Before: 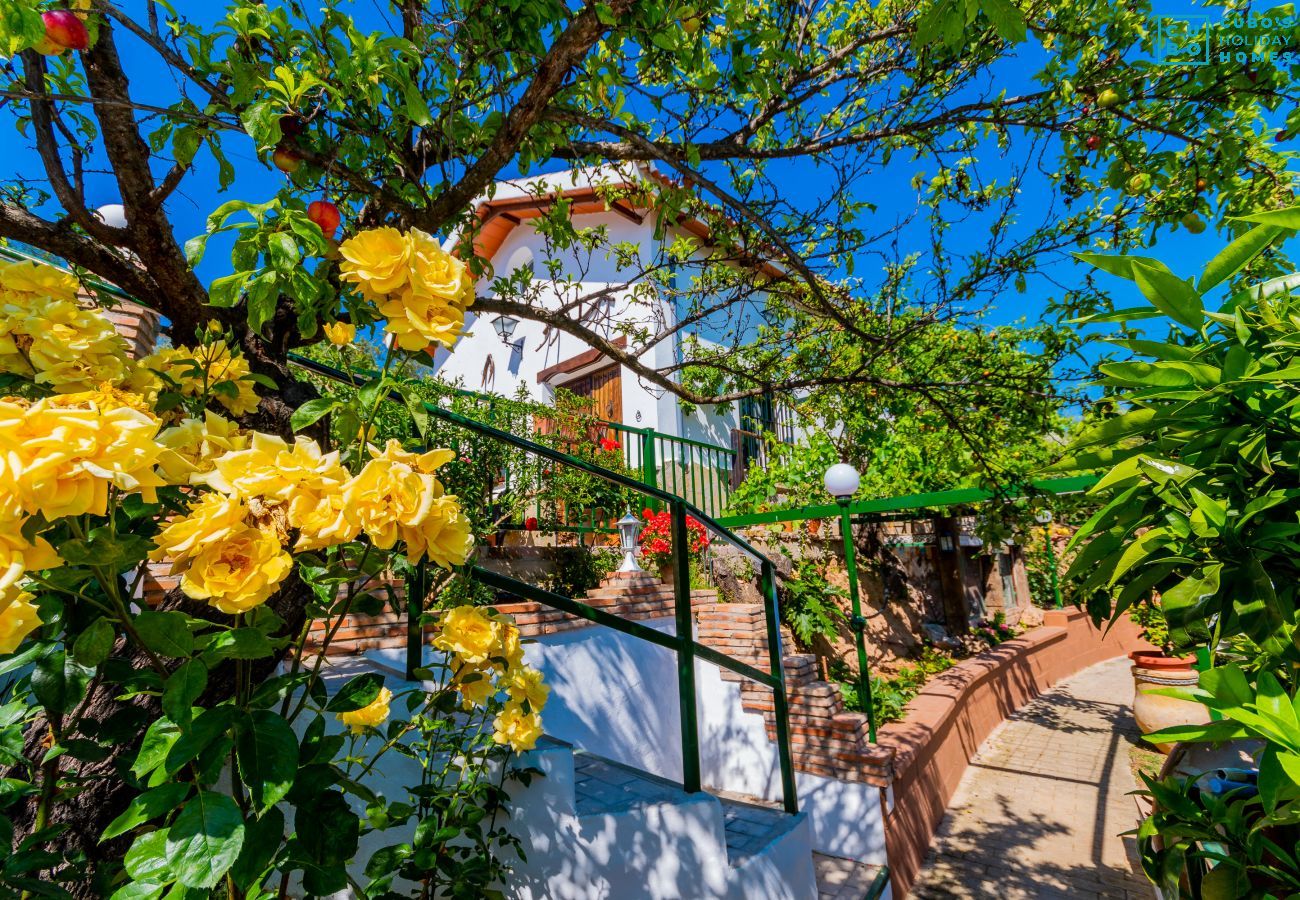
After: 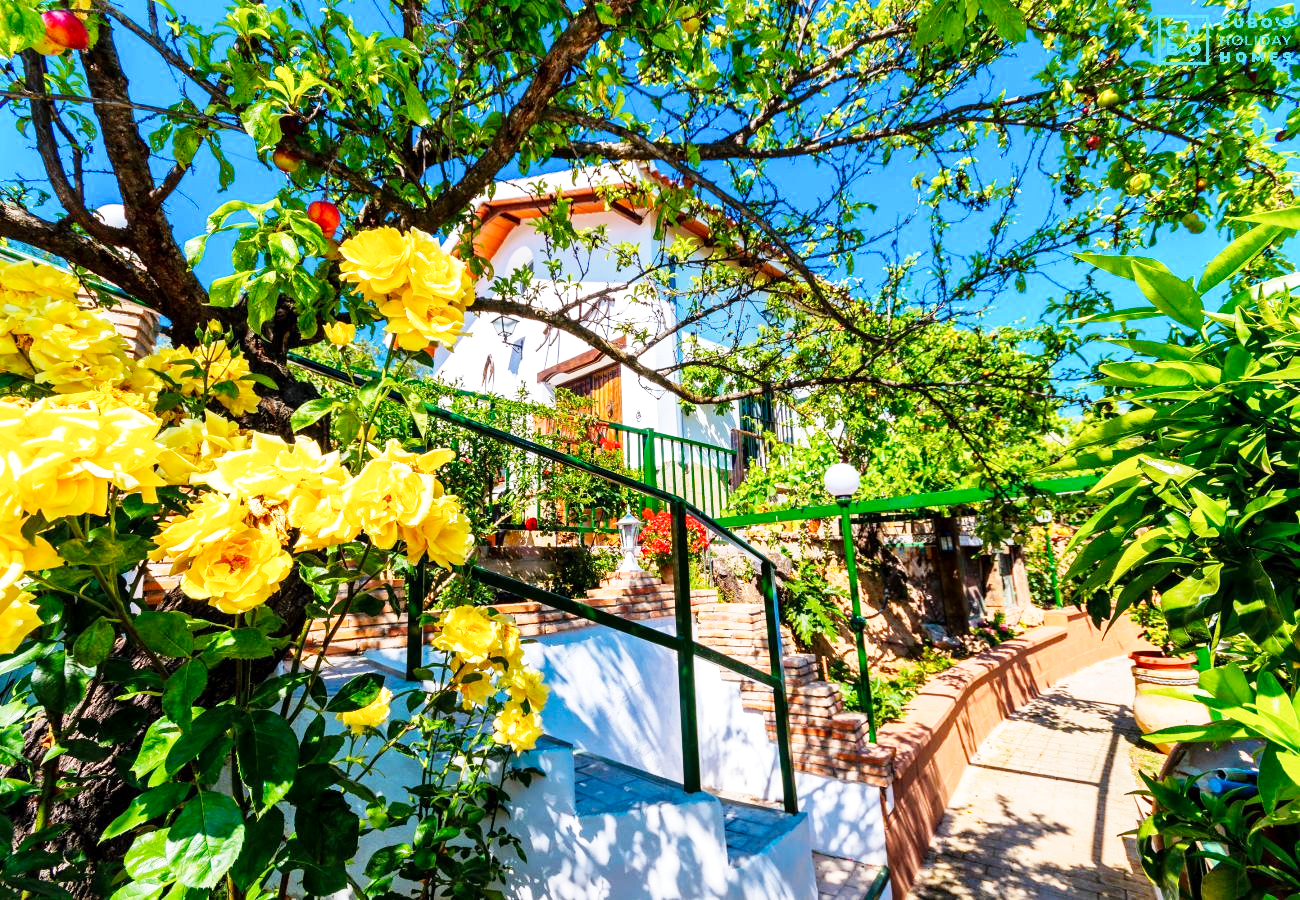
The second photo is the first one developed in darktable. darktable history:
base curve: curves: ch0 [(0, 0) (0.018, 0.026) (0.143, 0.37) (0.33, 0.731) (0.458, 0.853) (0.735, 0.965) (0.905, 0.986) (1, 1)], preserve colors none
tone equalizer: on, module defaults
local contrast: mode bilateral grid, contrast 20, coarseness 50, detail 120%, midtone range 0.2
